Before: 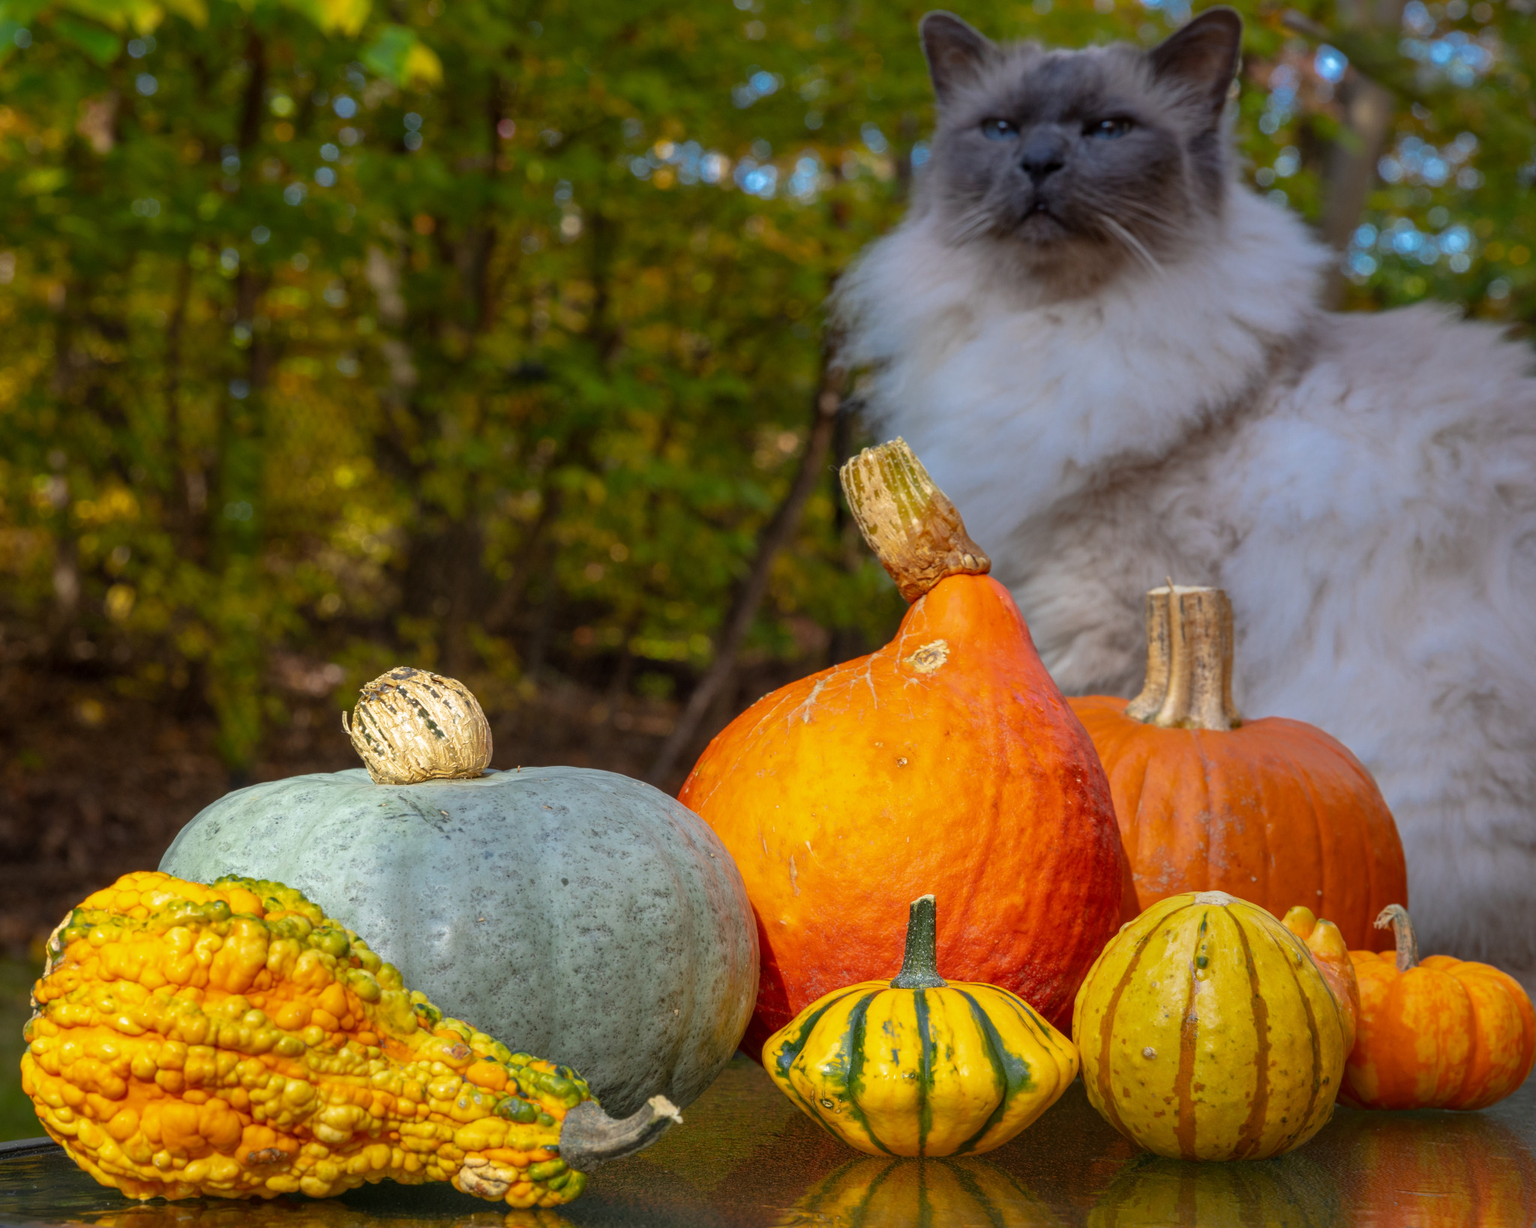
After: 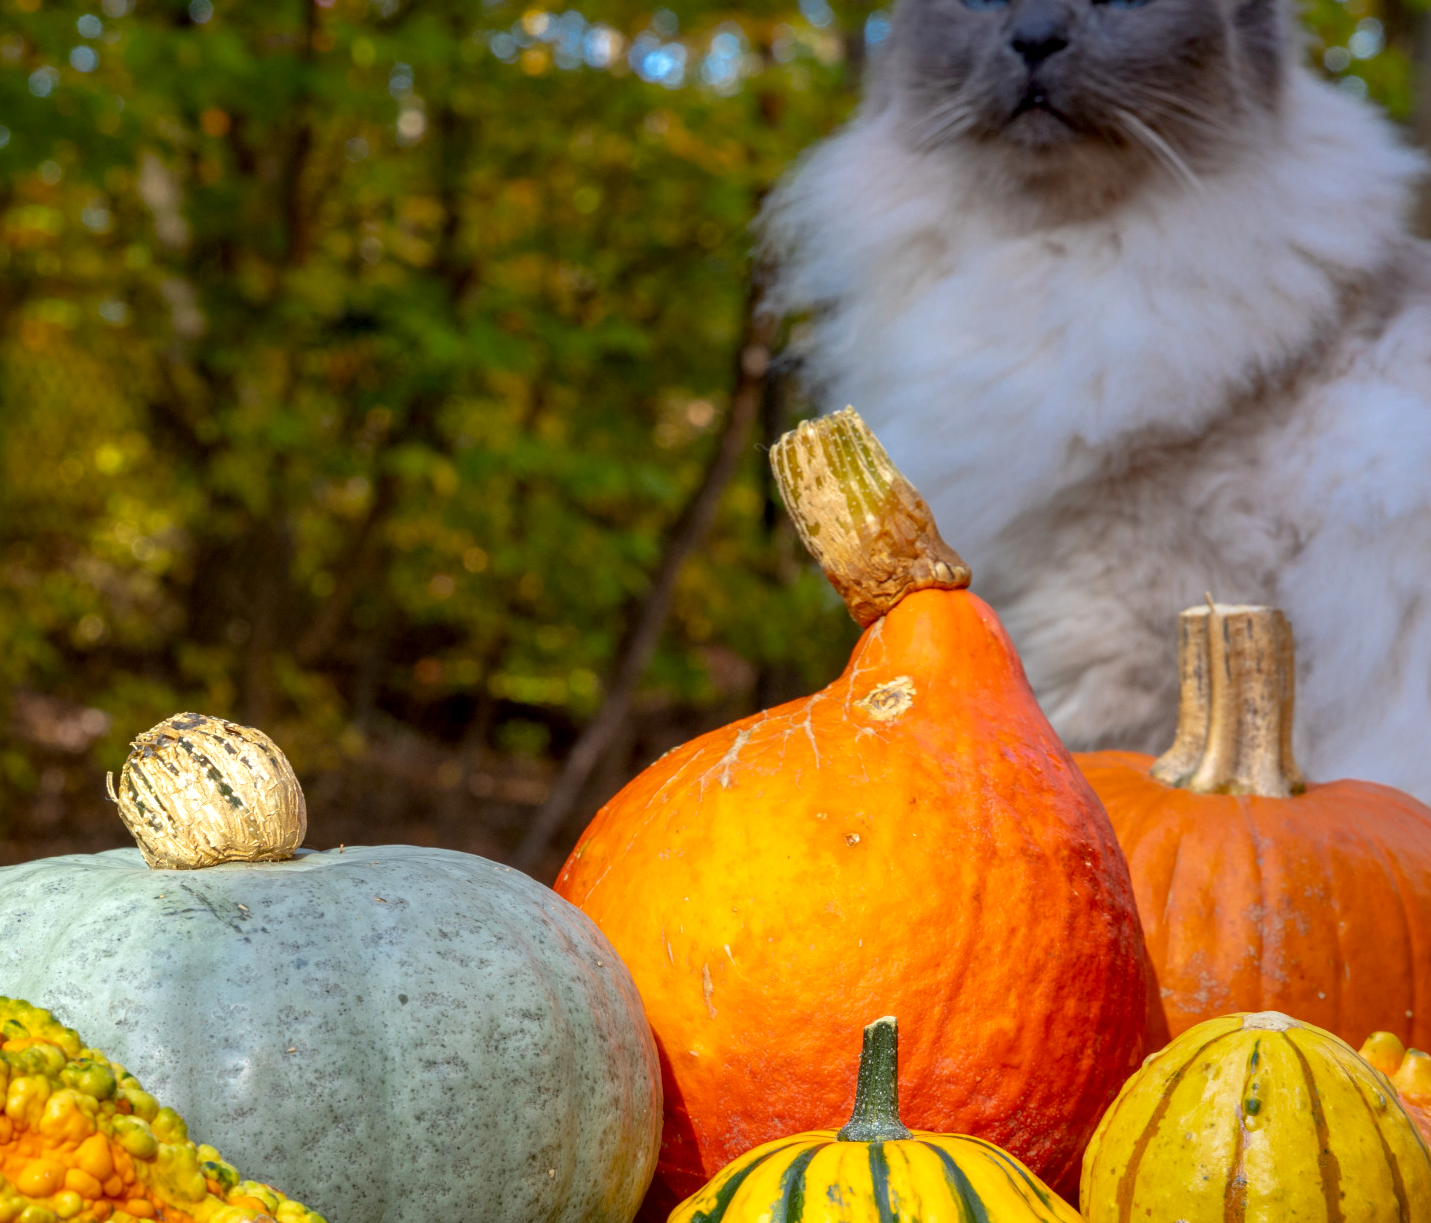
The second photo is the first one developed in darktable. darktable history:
exposure: black level correction 0.005, exposure 0.273 EV, compensate highlight preservation false
crop and rotate: left 17.133%, top 10.844%, right 12.983%, bottom 14.465%
